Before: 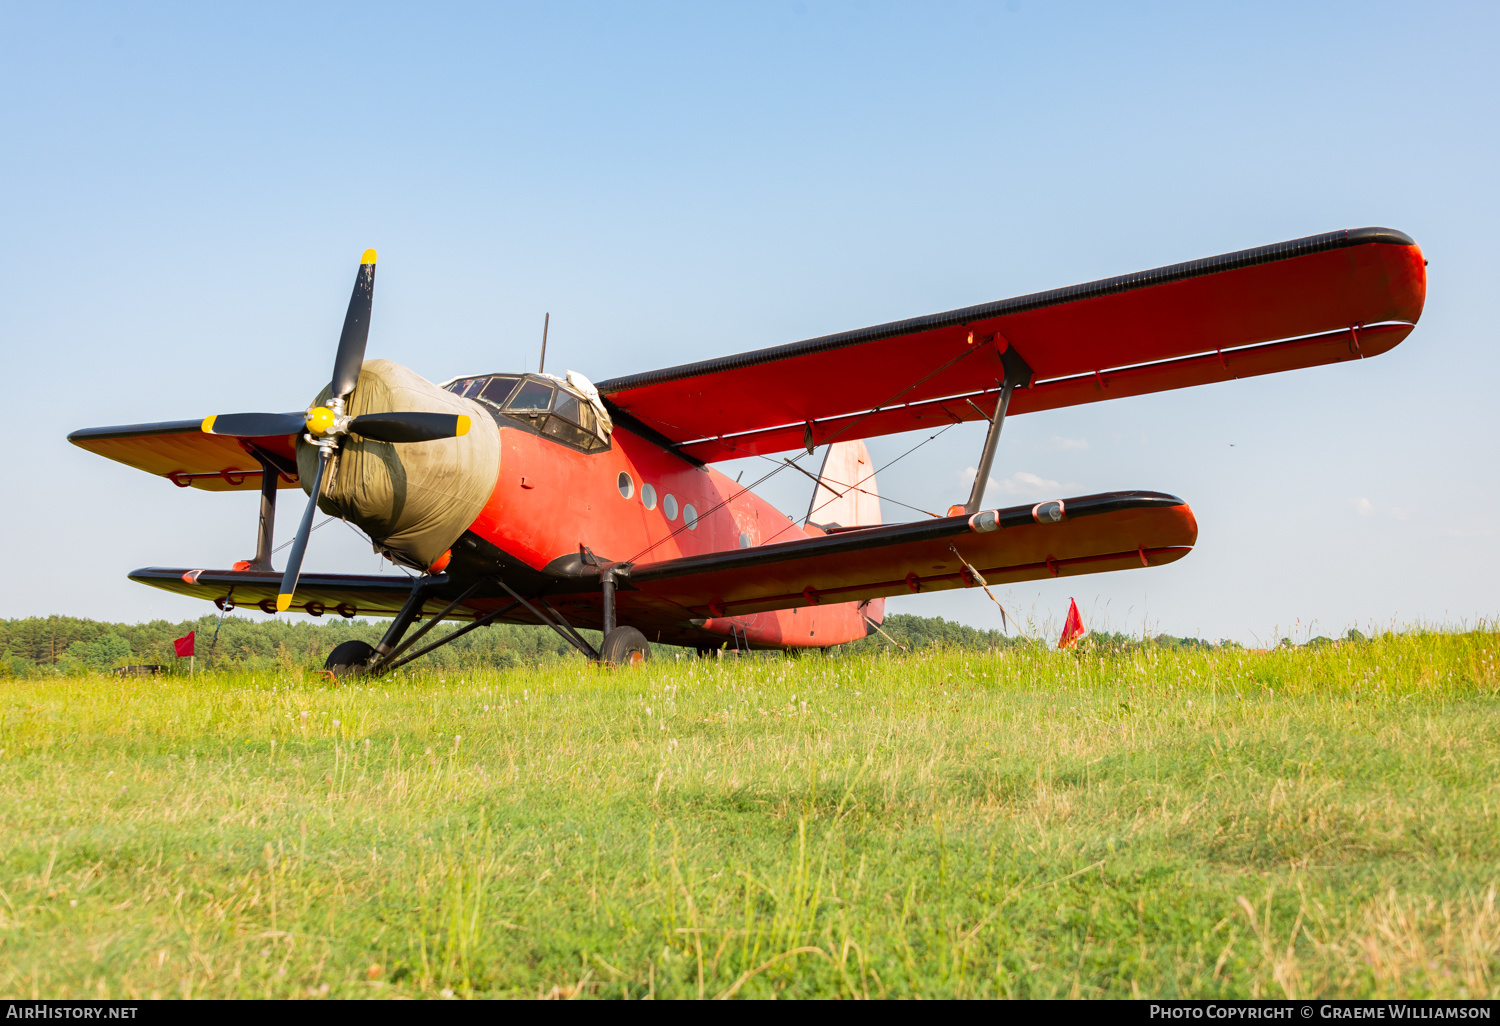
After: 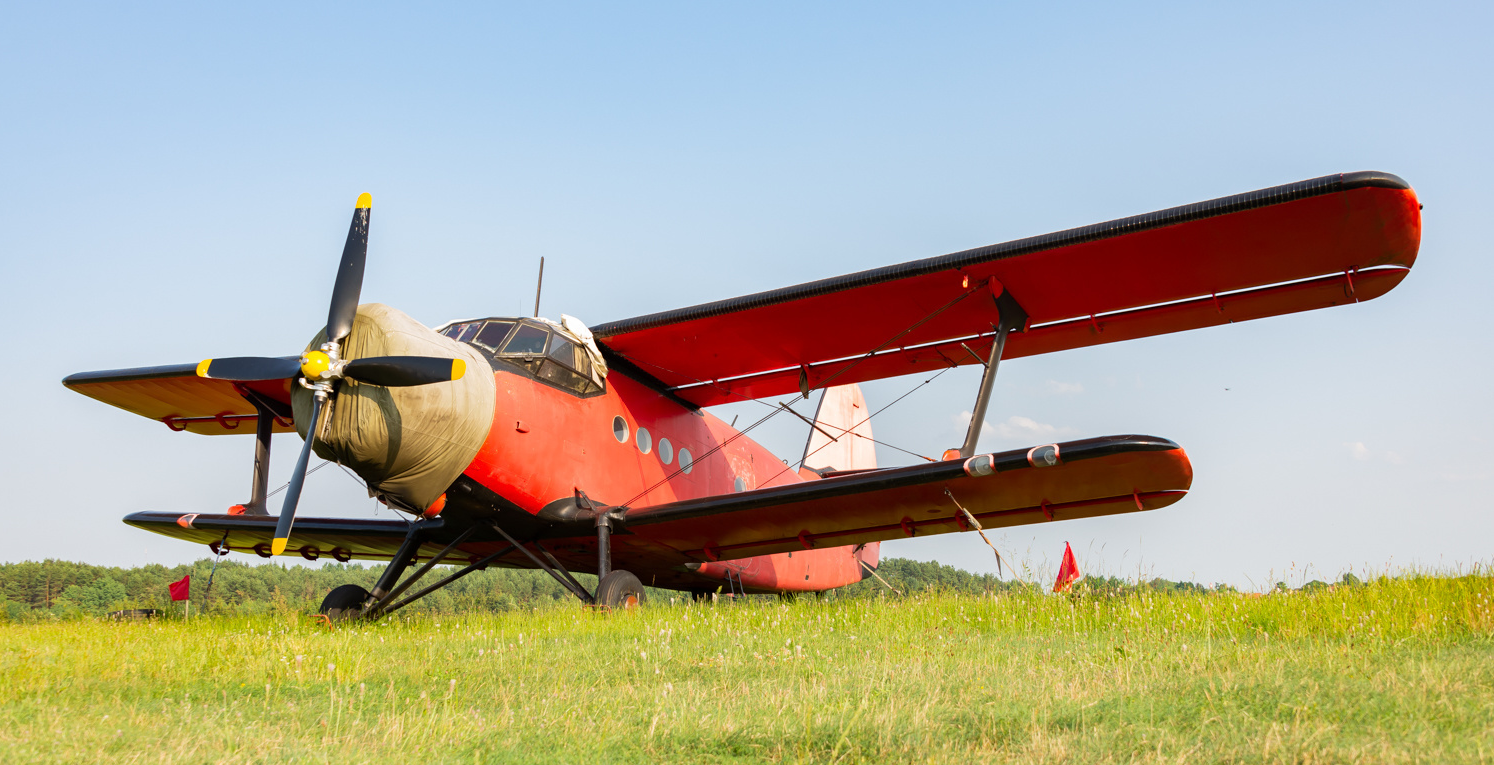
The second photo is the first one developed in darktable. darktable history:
crop: left 0.359%, top 5.521%, bottom 19.847%
